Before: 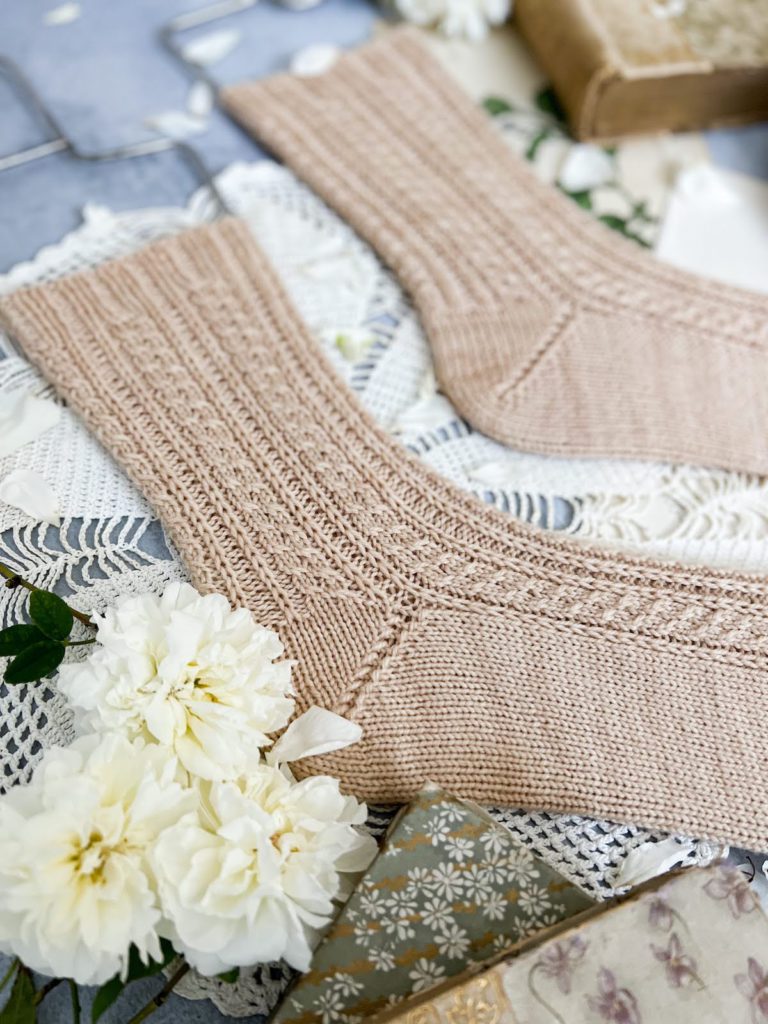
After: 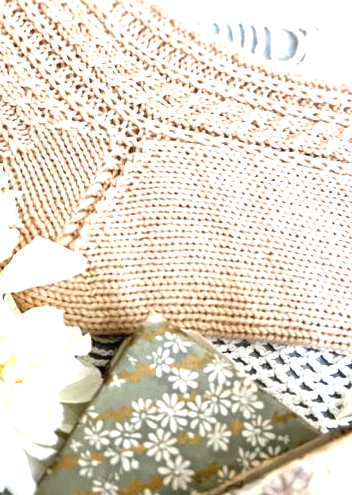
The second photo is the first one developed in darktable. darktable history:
crop: left 35.976%, top 45.819%, right 18.162%, bottom 5.807%
exposure: black level correction 0, exposure 1.2 EV, compensate exposure bias true, compensate highlight preservation false
